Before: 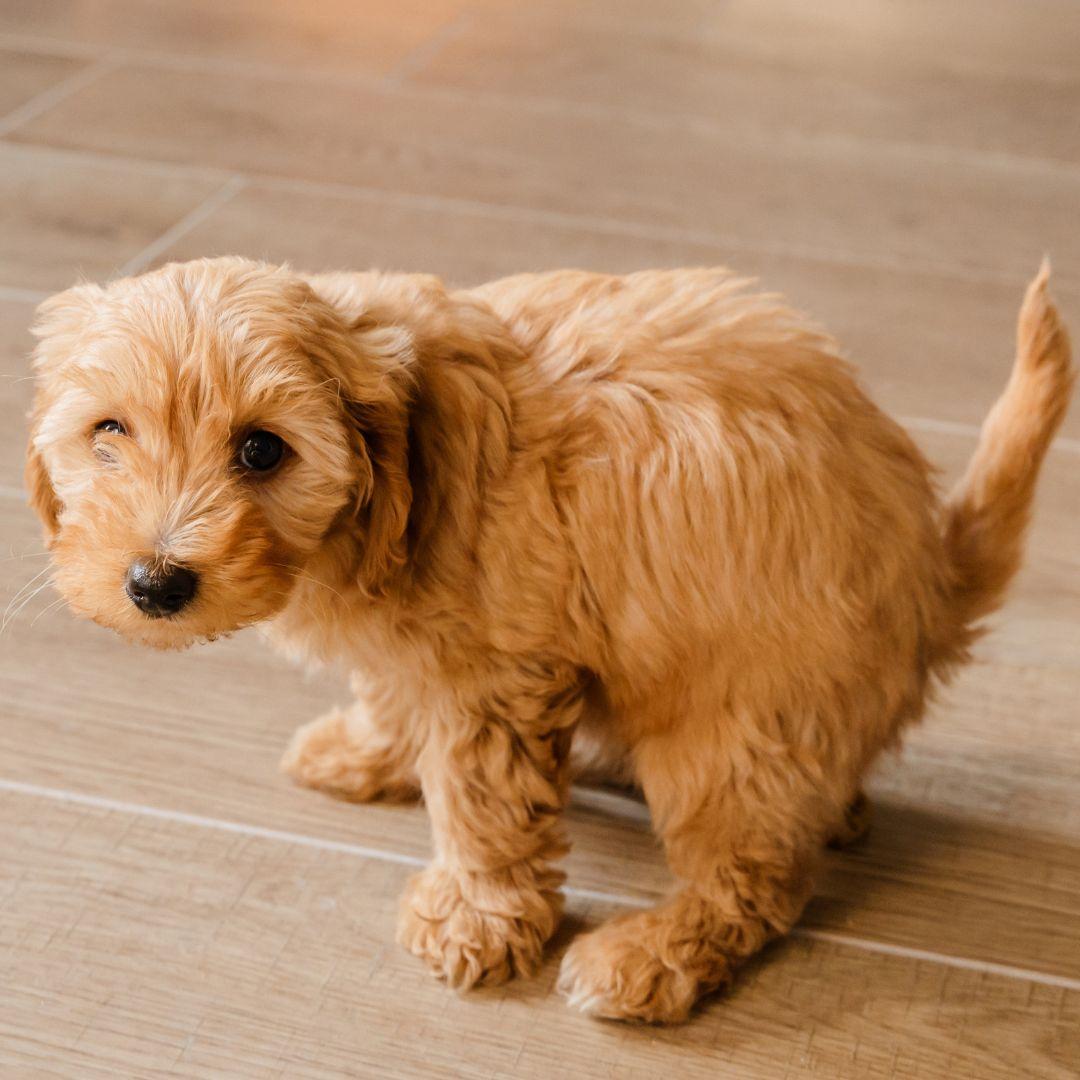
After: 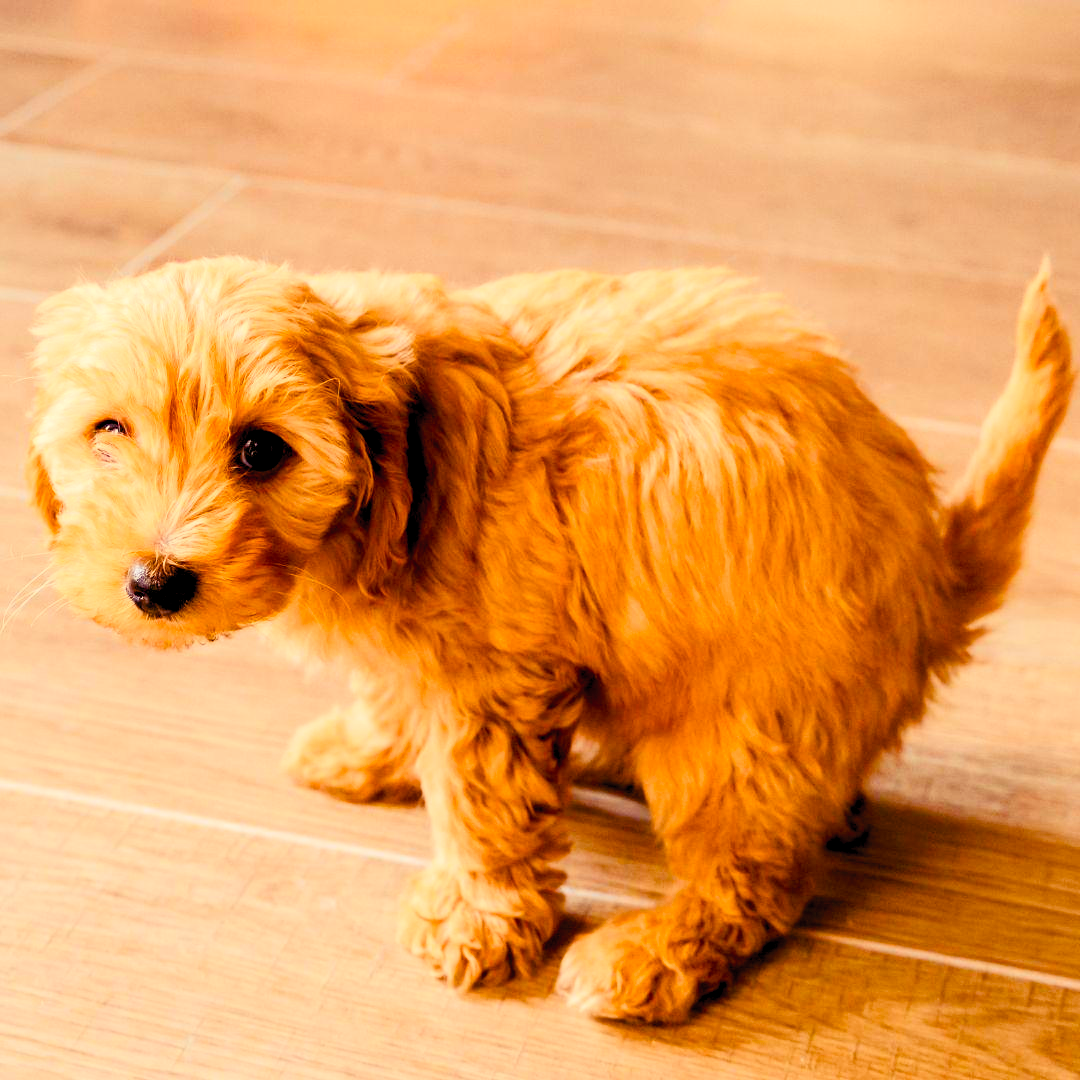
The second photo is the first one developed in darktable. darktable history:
contrast brightness saturation: contrast 0.24, brightness 0.26, saturation 0.39
color balance rgb: shadows lift › luminance -21.66%, shadows lift › chroma 8.98%, shadows lift › hue 283.37°, power › chroma 1.05%, power › hue 25.59°, highlights gain › luminance 6.08%, highlights gain › chroma 2.55%, highlights gain › hue 90°, global offset › luminance -0.87%, perceptual saturation grading › global saturation 25%, perceptual saturation grading › highlights -28.39%, perceptual saturation grading › shadows 33.98%
